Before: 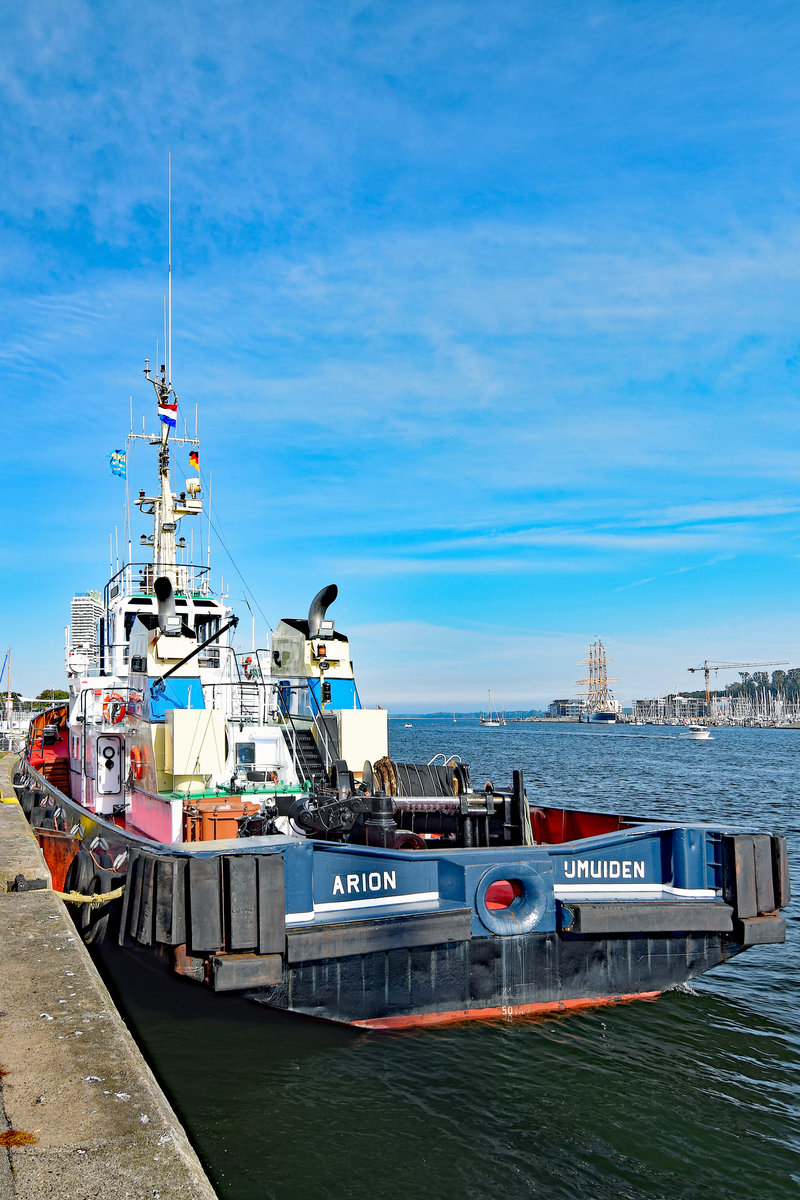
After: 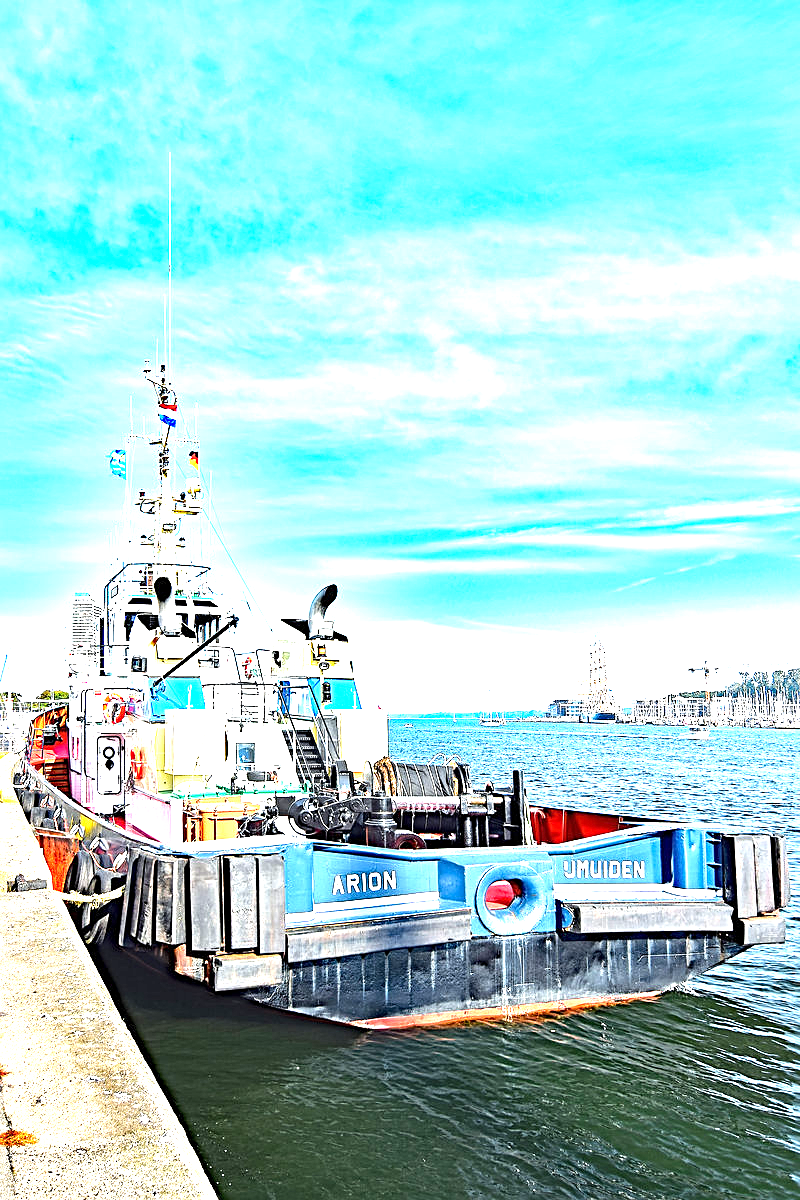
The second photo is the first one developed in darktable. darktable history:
tone equalizer: -8 EV -0.4 EV, -7 EV -0.382 EV, -6 EV -0.349 EV, -5 EV -0.187 EV, -3 EV 0.199 EV, -2 EV 0.305 EV, -1 EV 0.391 EV, +0 EV 0.401 EV, edges refinement/feathering 500, mask exposure compensation -1.57 EV, preserve details no
exposure: exposure 2.011 EV, compensate highlight preservation false
sharpen: on, module defaults
